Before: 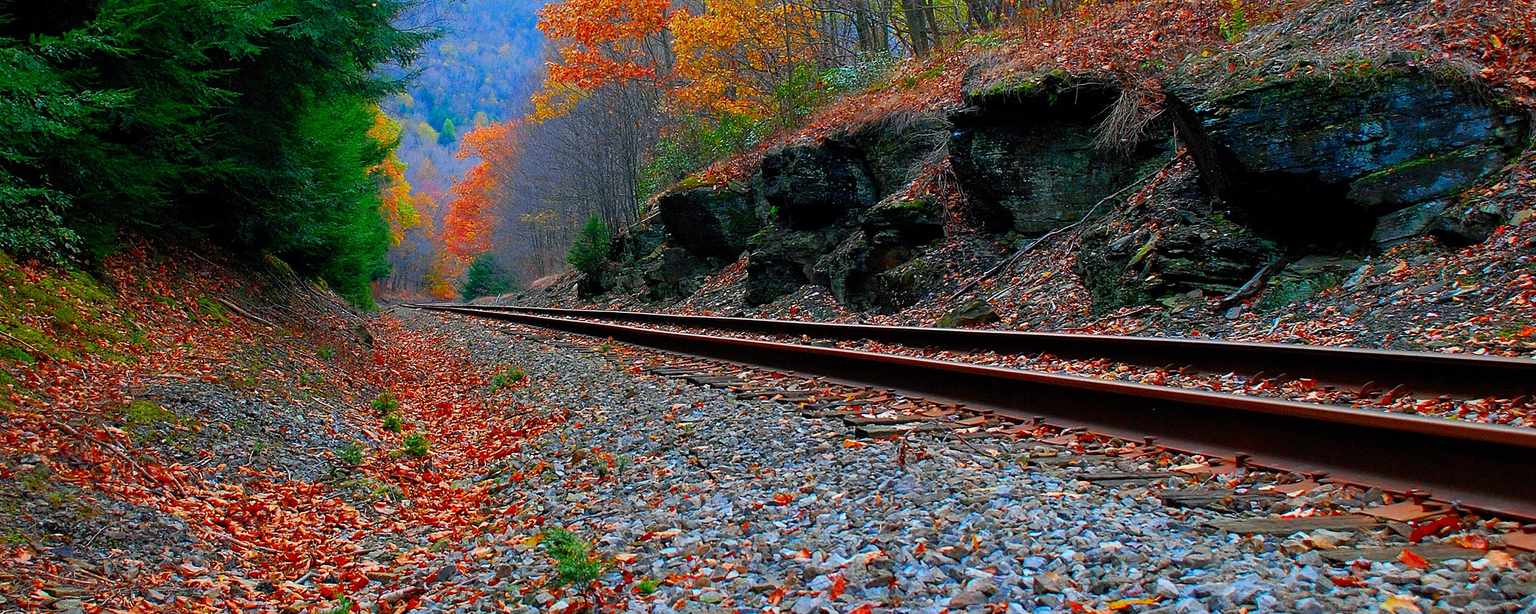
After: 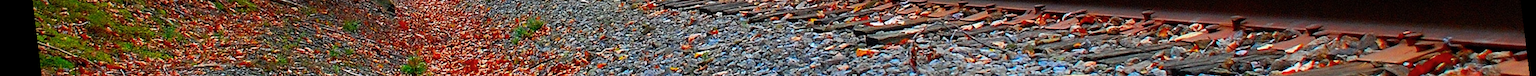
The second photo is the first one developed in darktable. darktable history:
rotate and perspective: rotation -6.83°, automatic cropping off
color balance rgb: global vibrance 10%
crop and rotate: top 59.084%, bottom 30.916%
